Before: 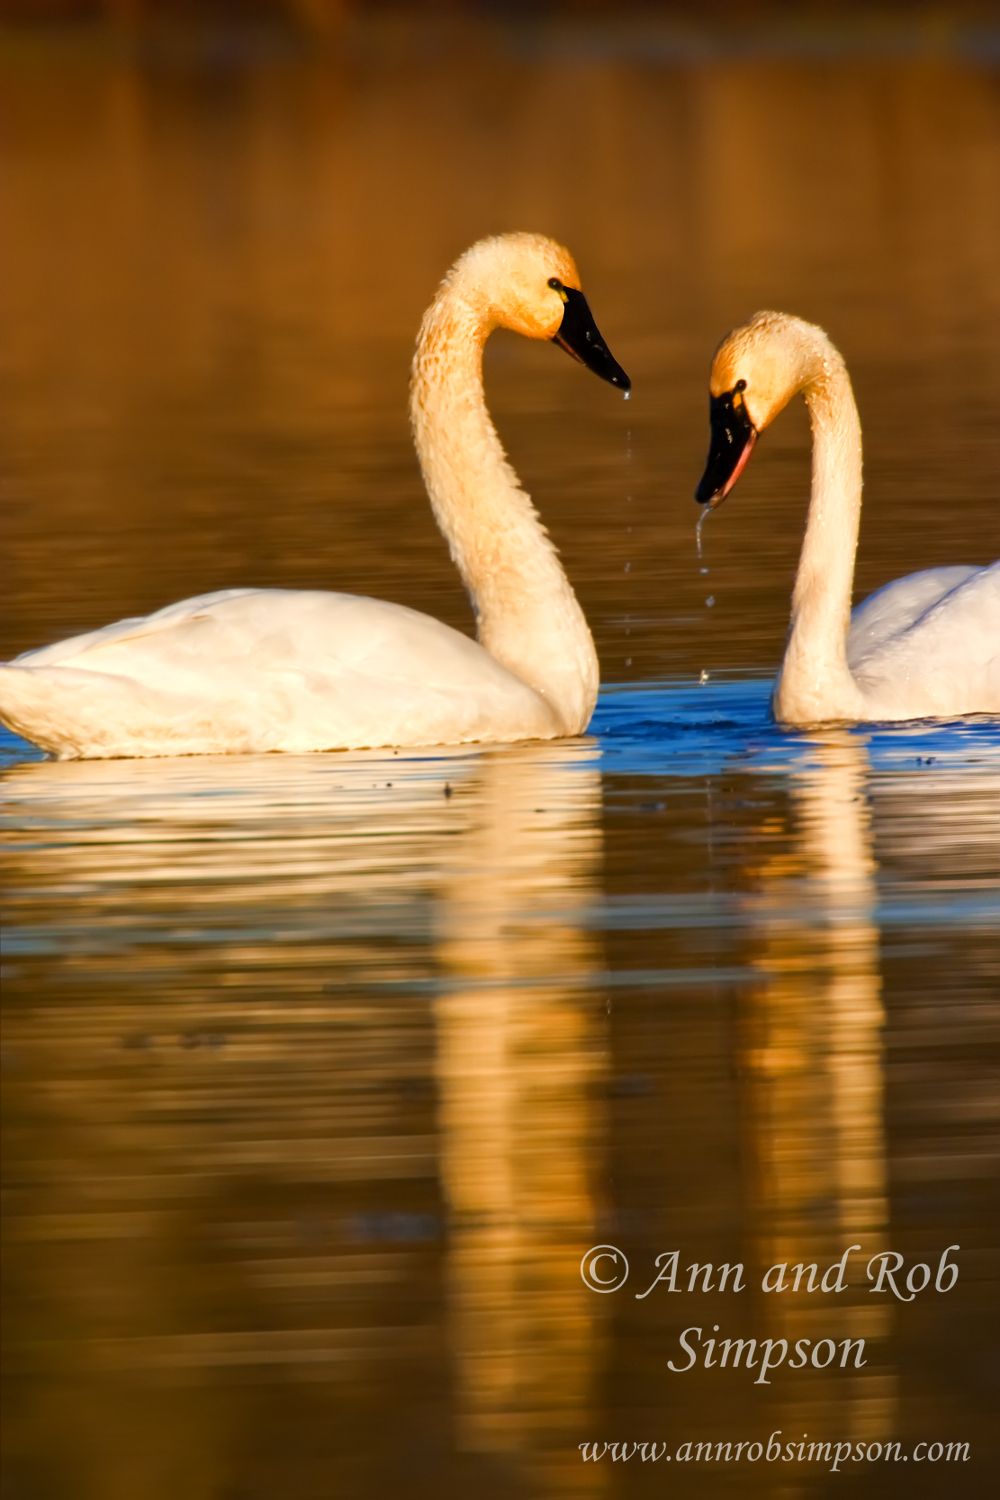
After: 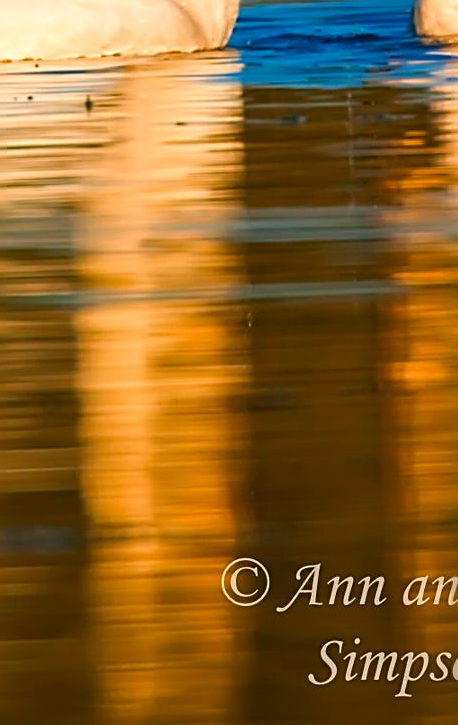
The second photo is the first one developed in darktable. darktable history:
color balance: output saturation 98.5%
sharpen: radius 2.543, amount 0.636
crop: left 35.976%, top 45.819%, right 18.162%, bottom 5.807%
exposure: black level correction -0.003, exposure 0.04 EV, compensate highlight preservation false
color correction: highlights a* 4.02, highlights b* 4.98, shadows a* -7.55, shadows b* 4.98
